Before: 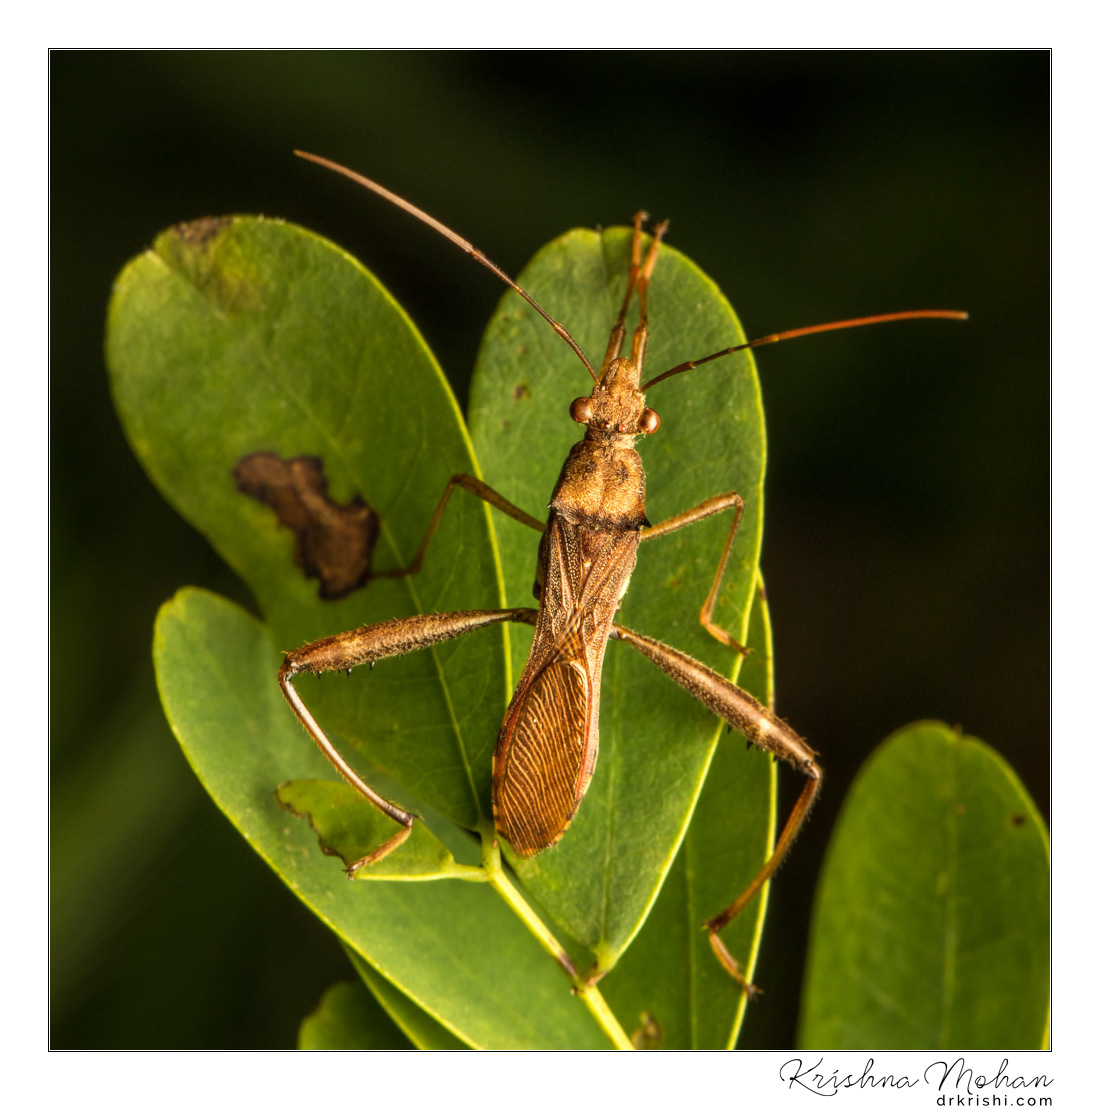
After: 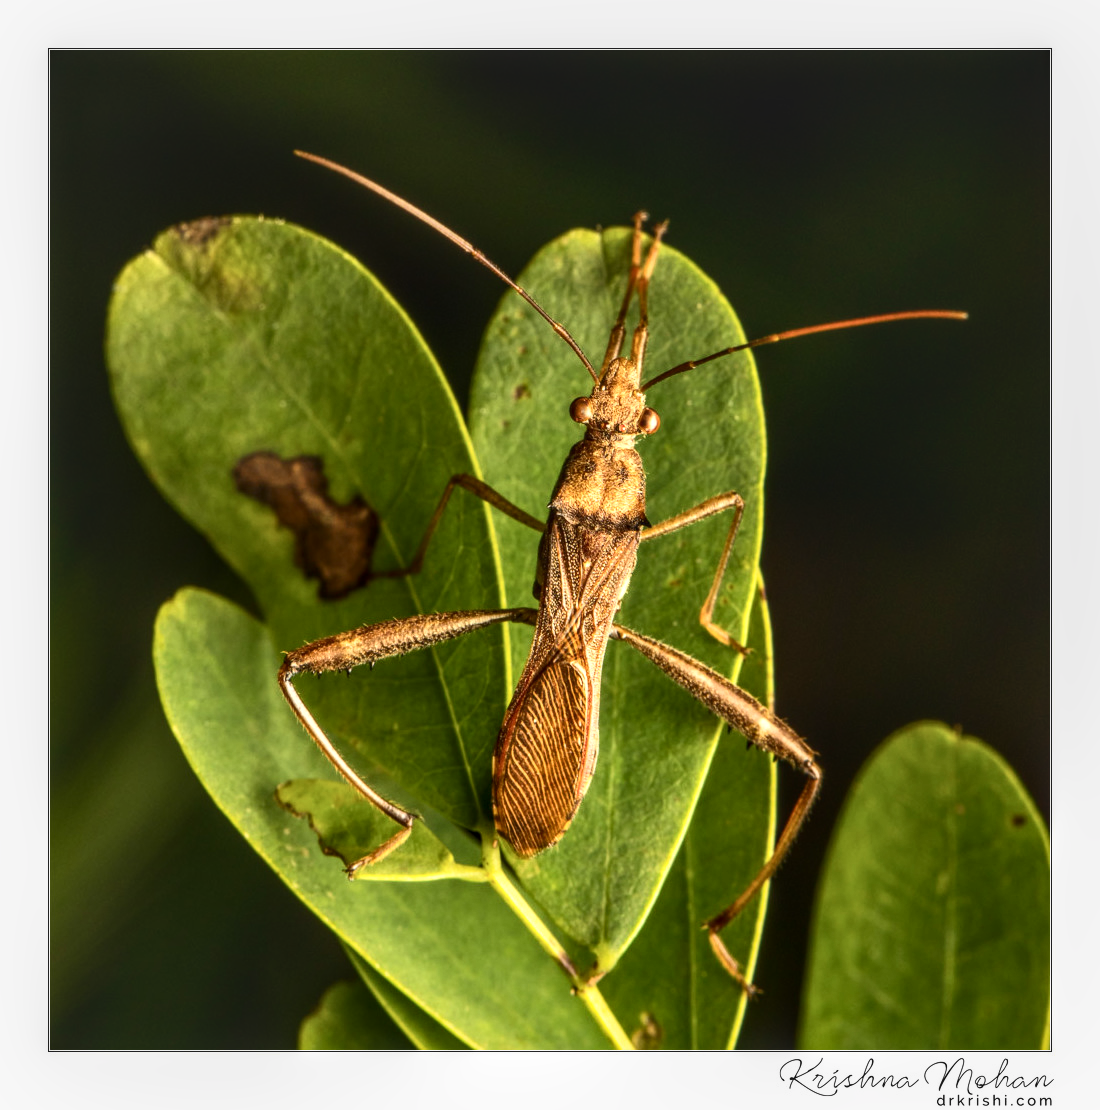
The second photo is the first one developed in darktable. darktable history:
contrast brightness saturation: contrast 0.218
local contrast: on, module defaults
